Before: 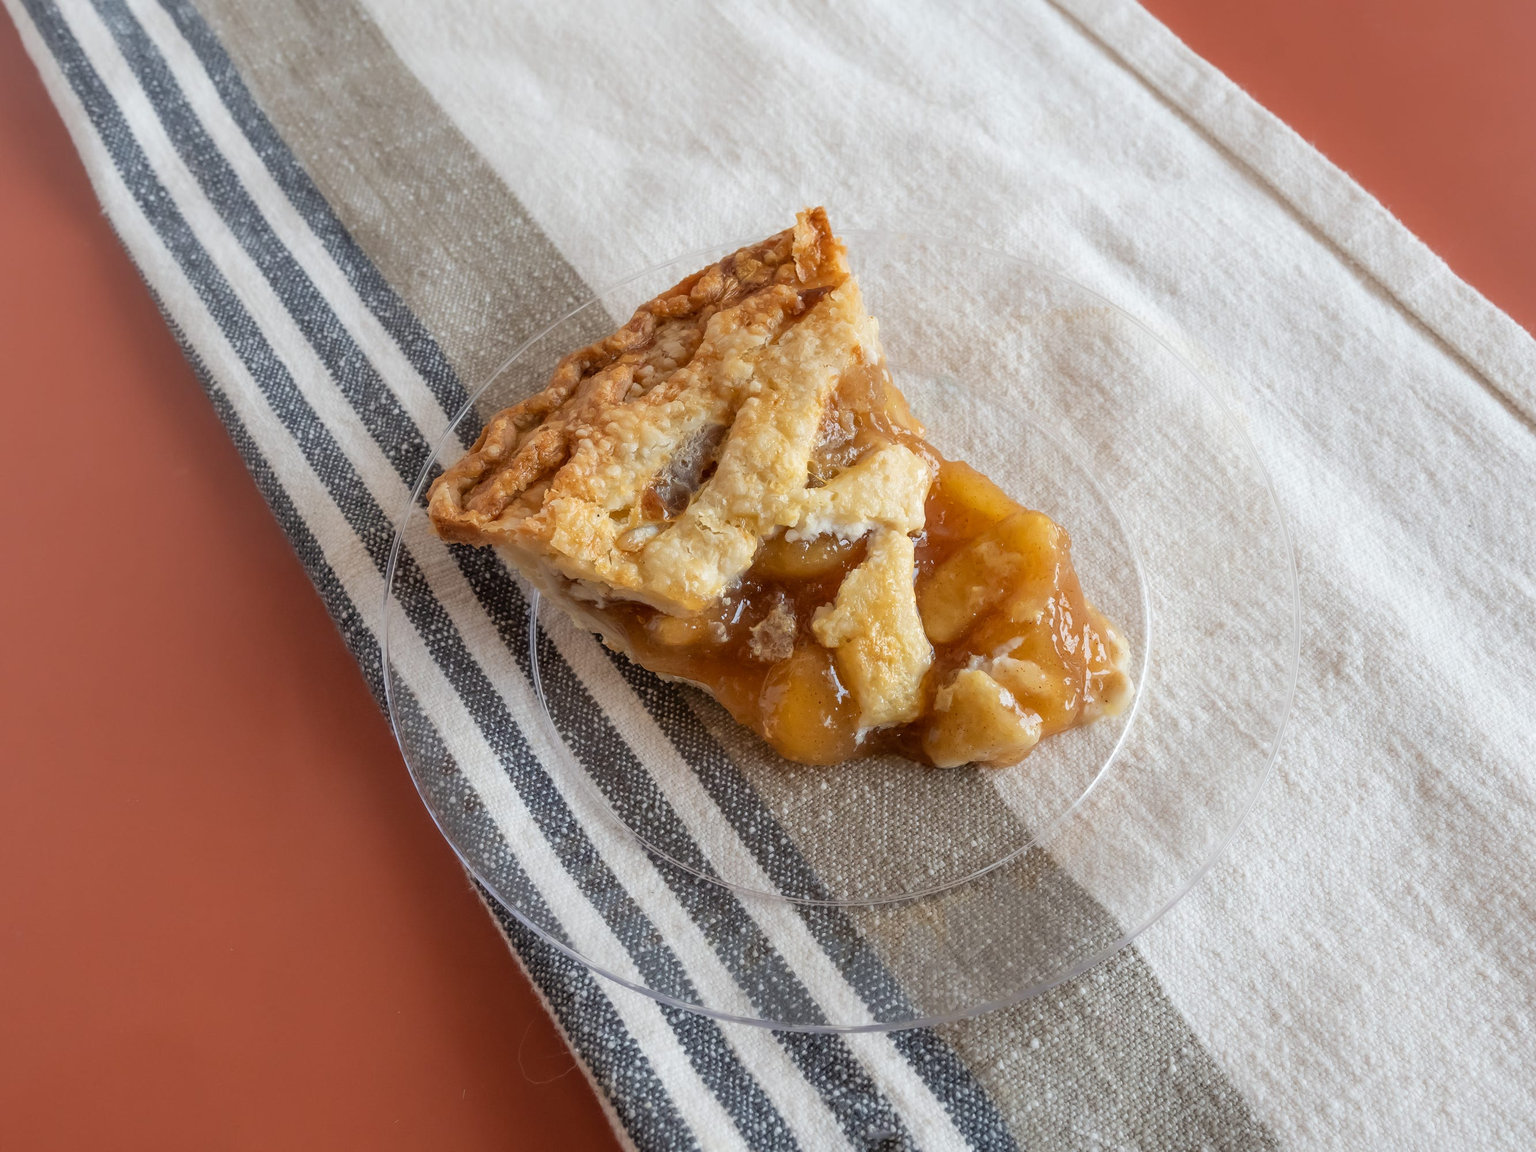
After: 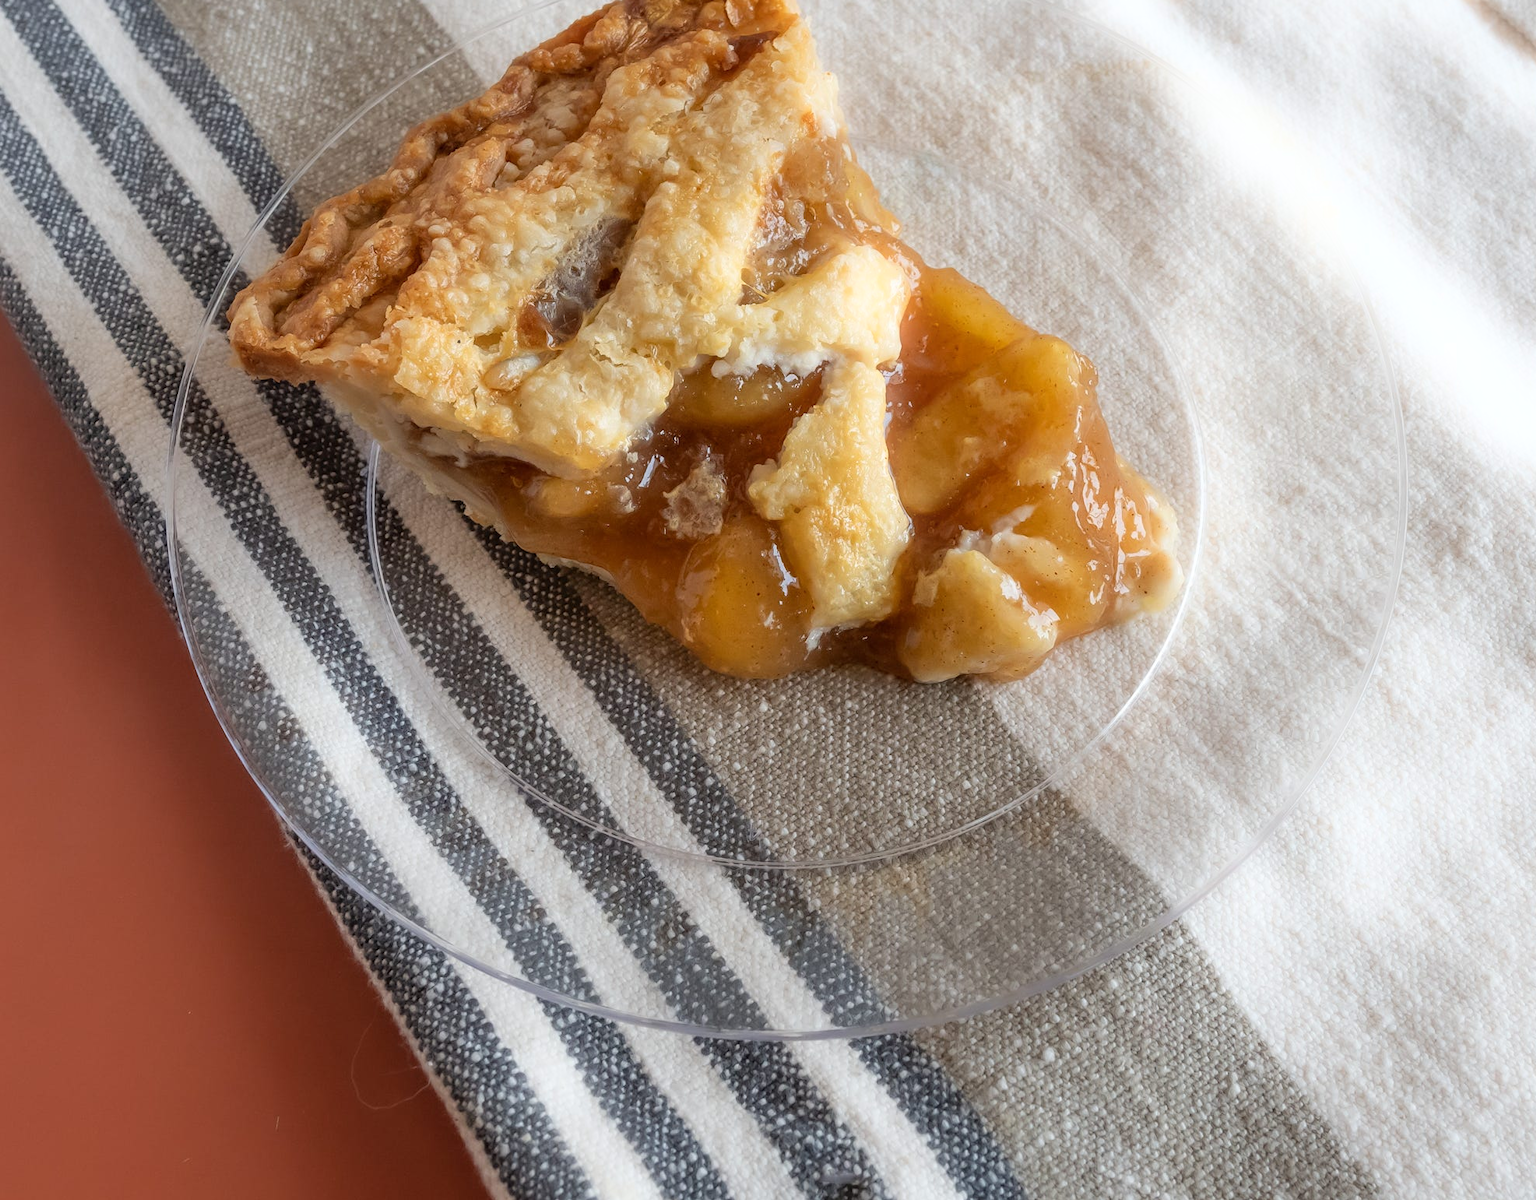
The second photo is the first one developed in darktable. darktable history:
crop: left 16.871%, top 22.857%, right 9.116%
bloom: size 5%, threshold 95%, strength 15%
